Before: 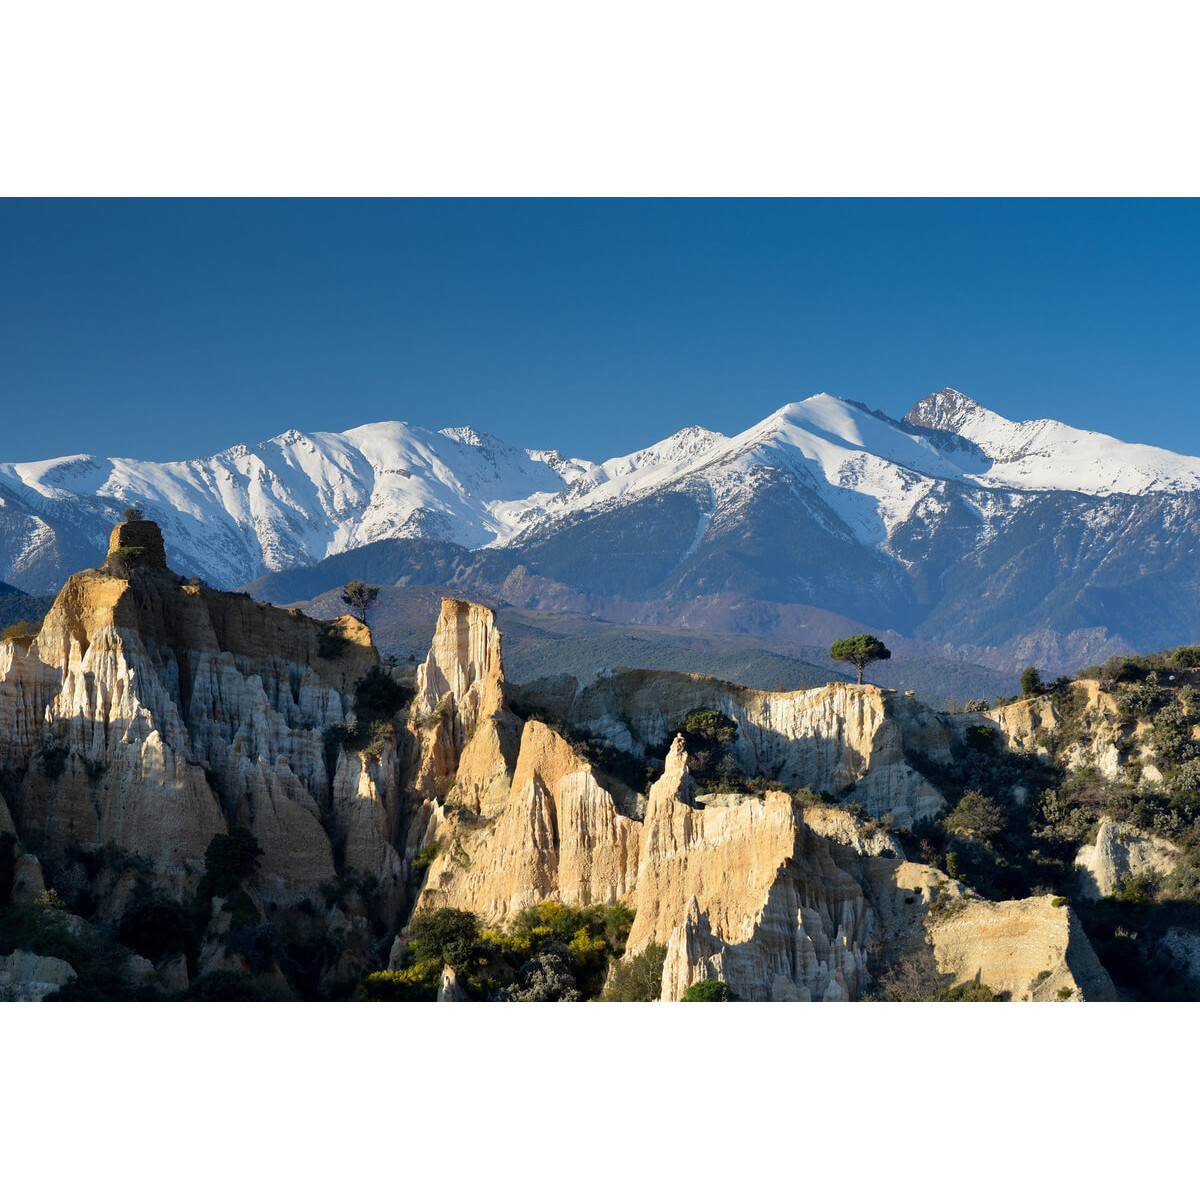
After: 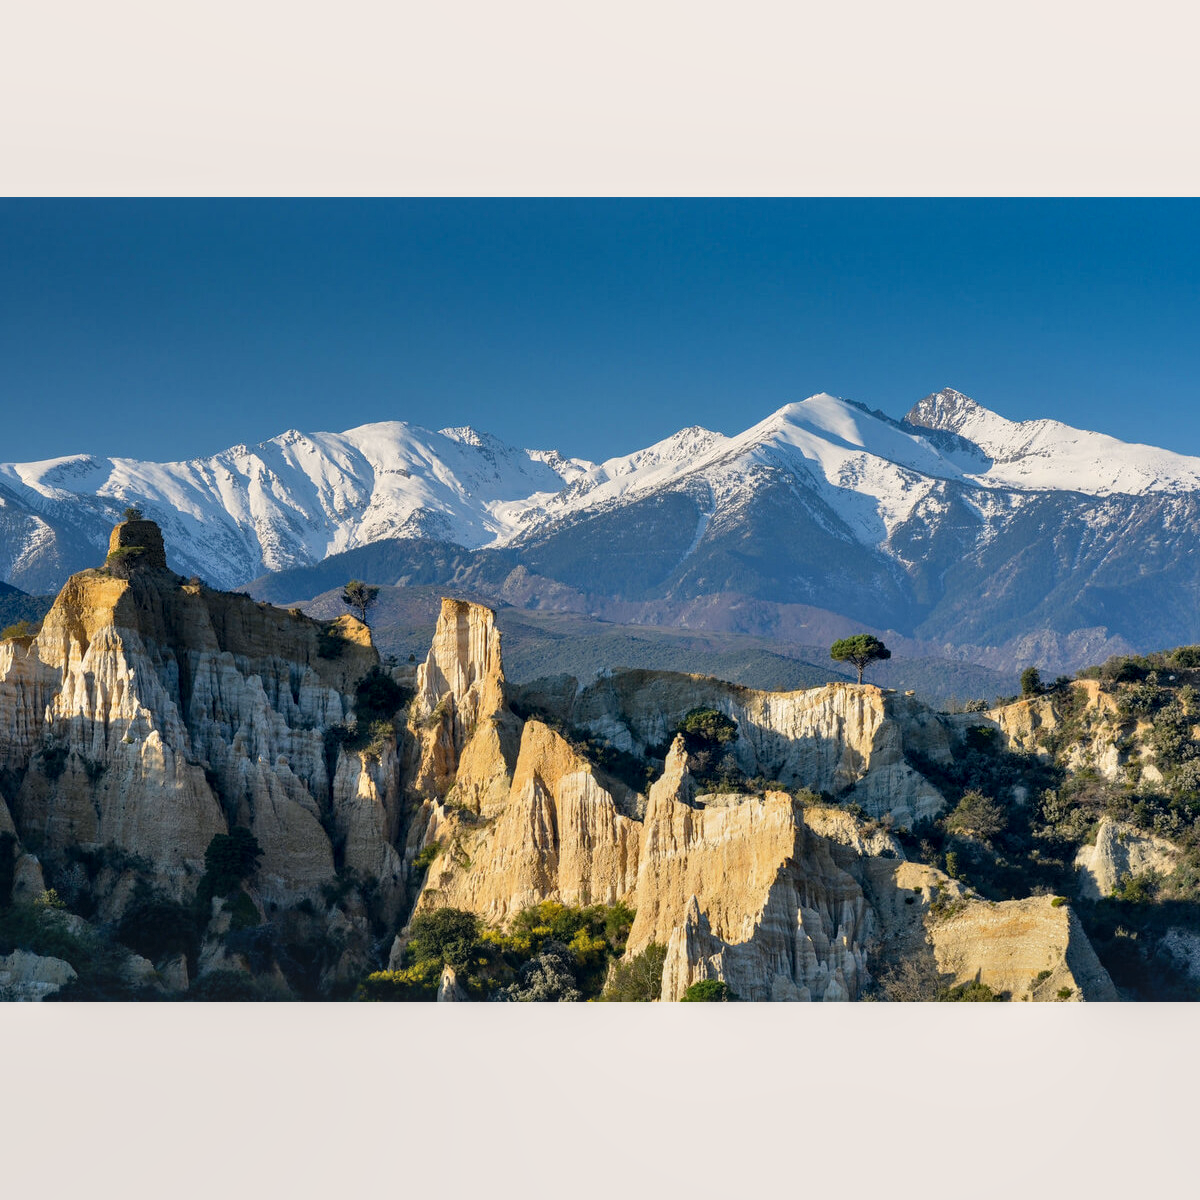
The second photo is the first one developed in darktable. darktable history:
local contrast: detail 130%
color balance rgb: shadows lift › chroma 0.968%, shadows lift › hue 112.28°, linear chroma grading › mid-tones 7.194%, perceptual saturation grading › global saturation 25.641%, contrast -9.822%
color correction: highlights a* 2.75, highlights b* 5.01, shadows a* -2.76, shadows b* -4.87, saturation 0.798
